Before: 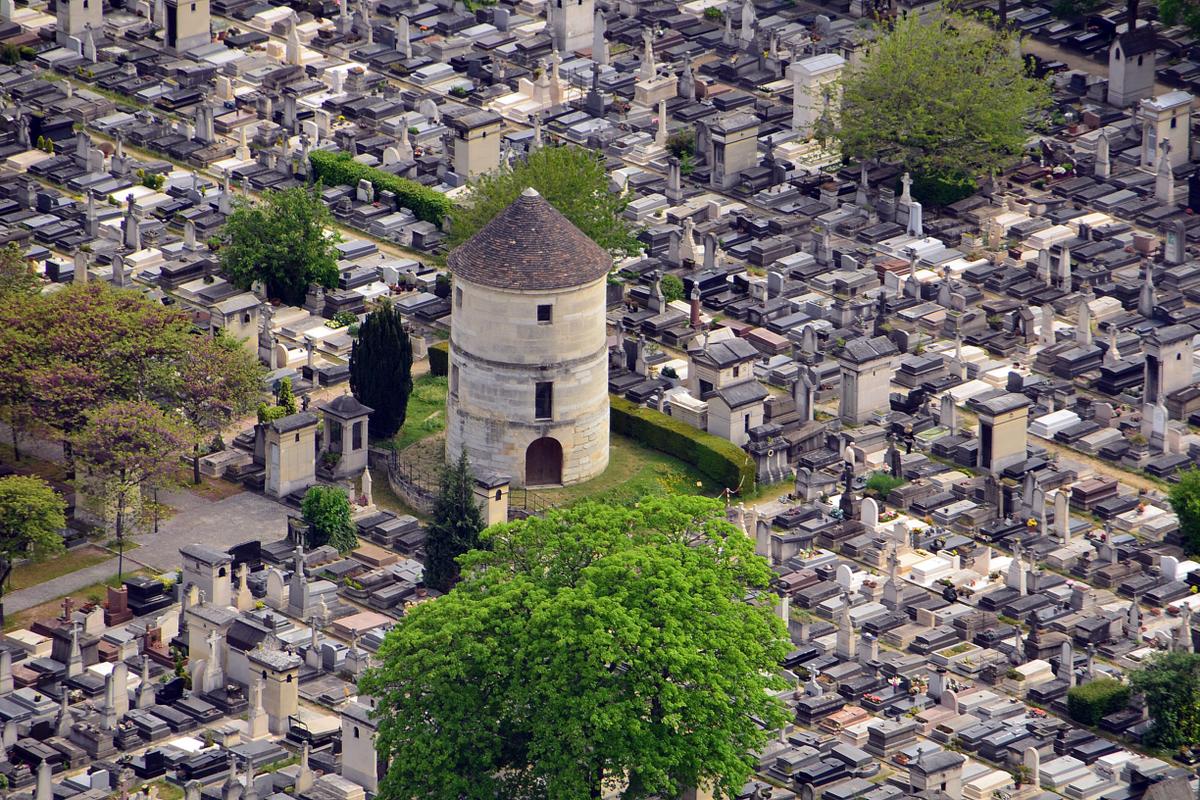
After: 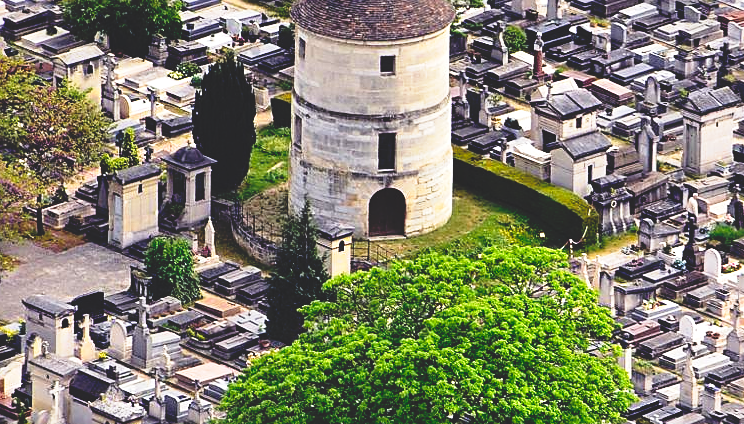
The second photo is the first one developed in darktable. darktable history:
crop: left 13.161%, top 31.208%, right 24.767%, bottom 15.668%
sharpen: on, module defaults
tone curve: curves: ch0 [(0, 0) (0.091, 0.077) (0.389, 0.458) (0.745, 0.82) (0.844, 0.908) (0.909, 0.942) (1, 0.973)]; ch1 [(0, 0) (0.437, 0.404) (0.5, 0.5) (0.529, 0.556) (0.58, 0.603) (0.616, 0.649) (1, 1)]; ch2 [(0, 0) (0.442, 0.415) (0.5, 0.5) (0.535, 0.557) (0.585, 0.62) (1, 1)], preserve colors none
base curve: curves: ch0 [(0, 0.02) (0.083, 0.036) (1, 1)], preserve colors none
exposure: exposure 0.609 EV, compensate exposure bias true, compensate highlight preservation false
